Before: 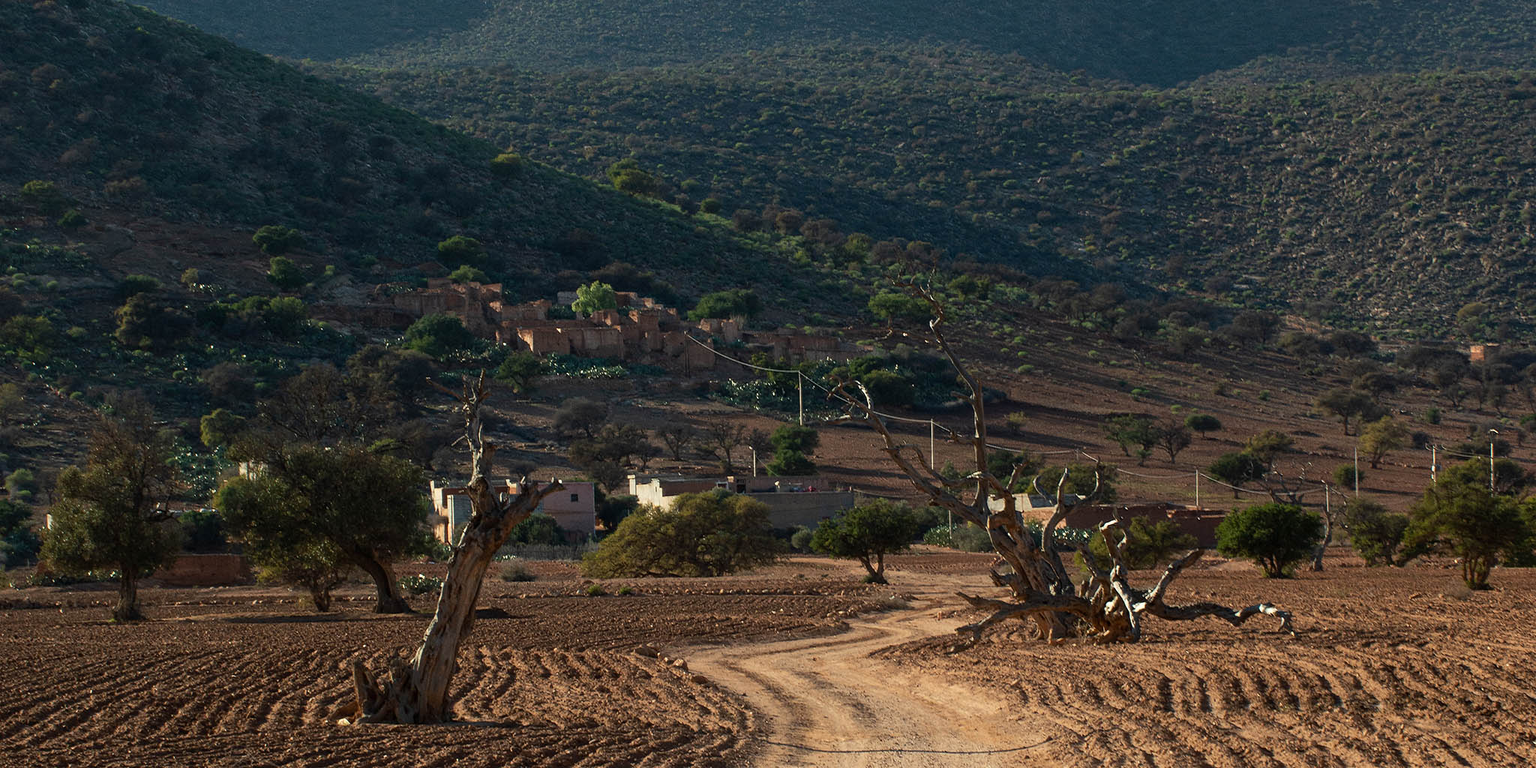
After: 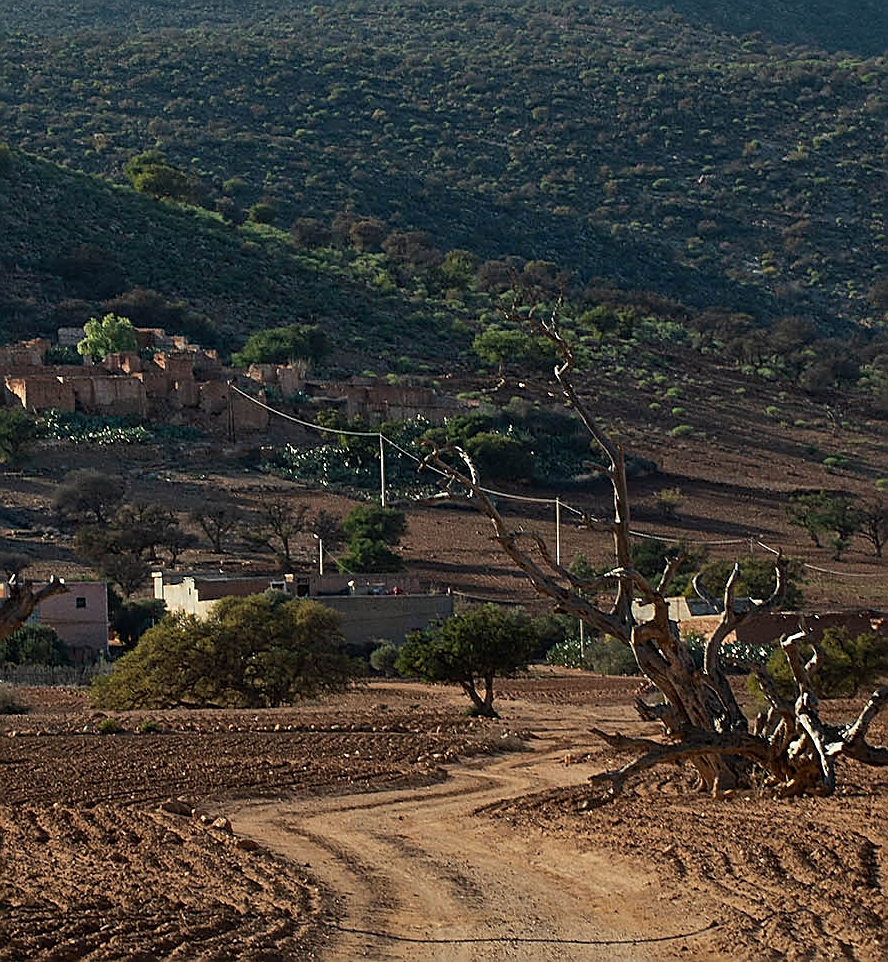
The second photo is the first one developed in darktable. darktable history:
shadows and highlights: shadows 24.5, highlights -78.15, soften with gaussian
graduated density: rotation -180°, offset 27.42
crop: left 33.452%, top 6.025%, right 23.155%
sharpen: amount 0.75
